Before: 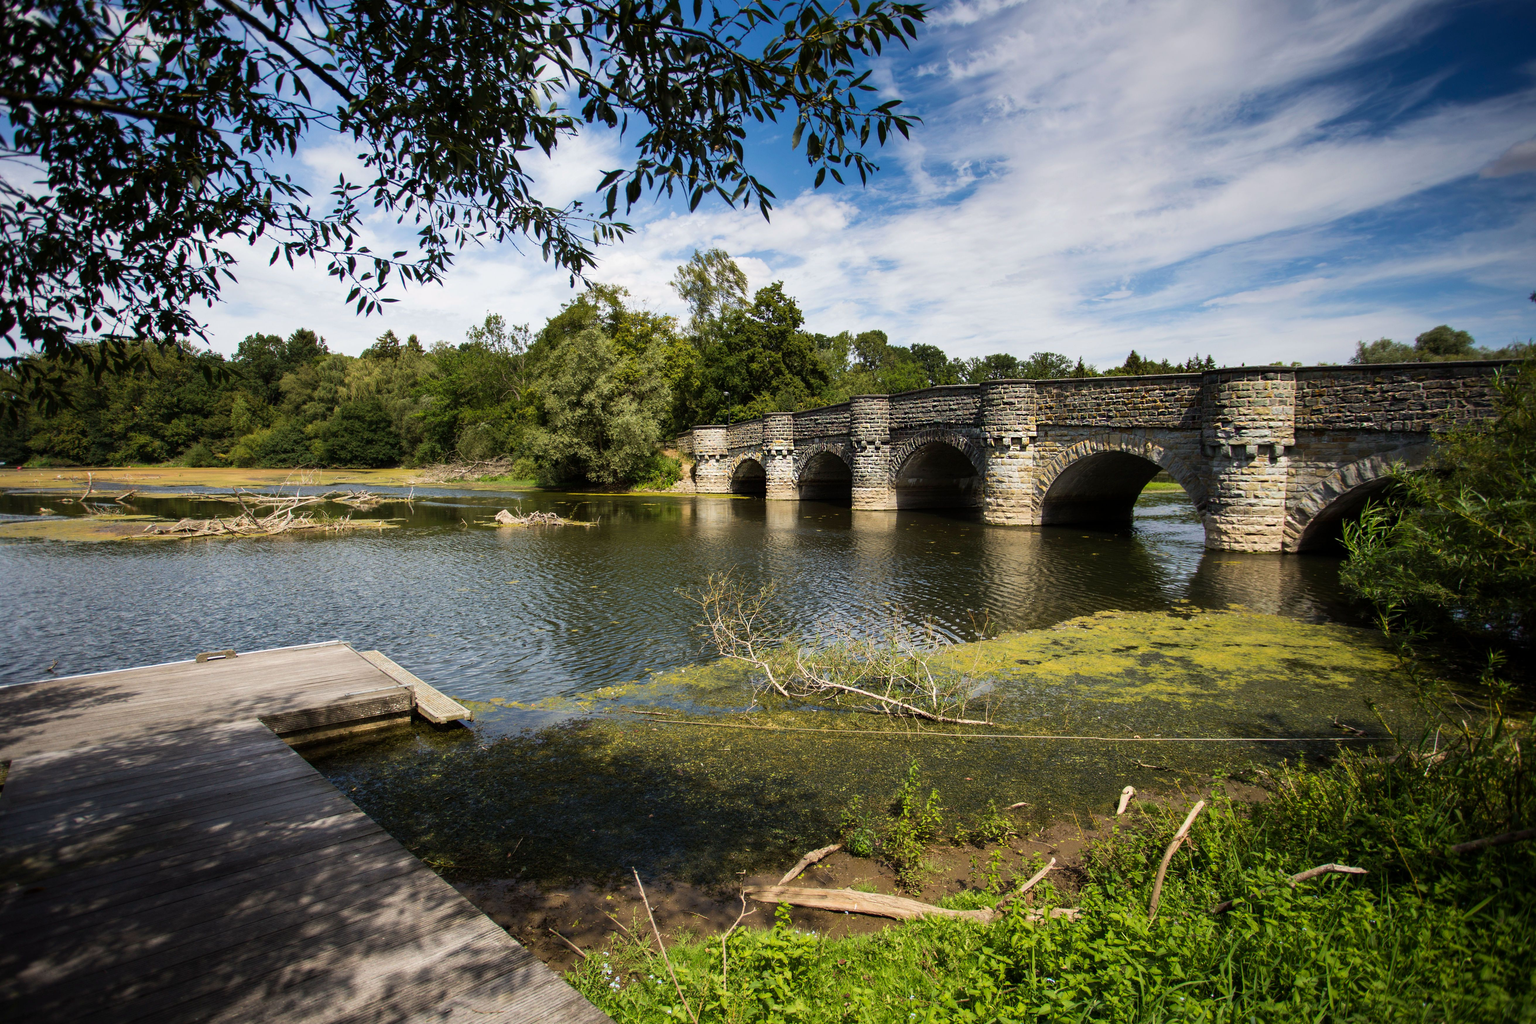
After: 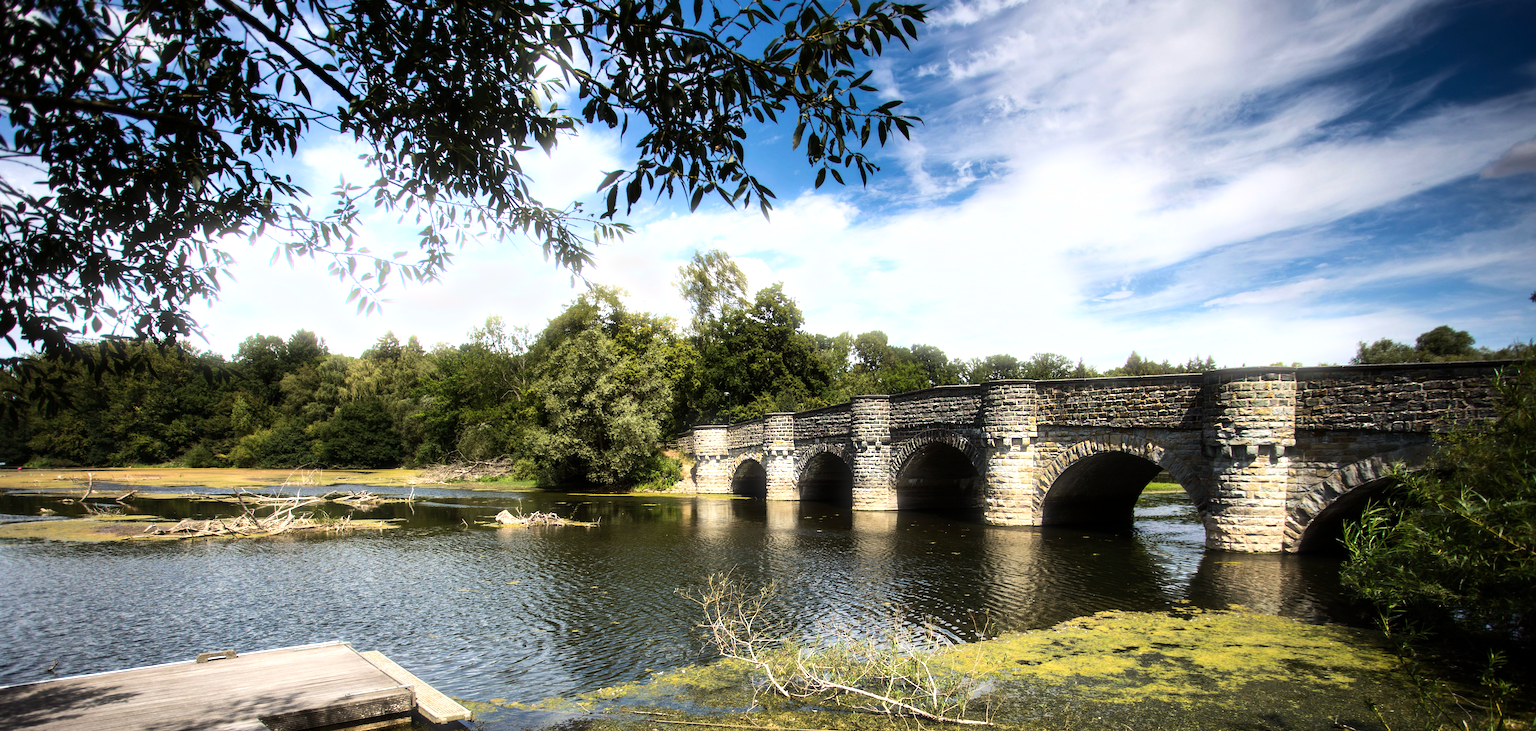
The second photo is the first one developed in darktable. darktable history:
crop: bottom 28.576%
tone equalizer: -8 EV -0.75 EV, -7 EV -0.7 EV, -6 EV -0.6 EV, -5 EV -0.4 EV, -3 EV 0.4 EV, -2 EV 0.6 EV, -1 EV 0.7 EV, +0 EV 0.75 EV, edges refinement/feathering 500, mask exposure compensation -1.57 EV, preserve details no
bloom: size 9%, threshold 100%, strength 7%
color zones: curves: ch1 [(0, 0.469) (0.001, 0.469) (0.12, 0.446) (0.248, 0.469) (0.5, 0.5) (0.748, 0.5) (0.999, 0.469) (1, 0.469)]
